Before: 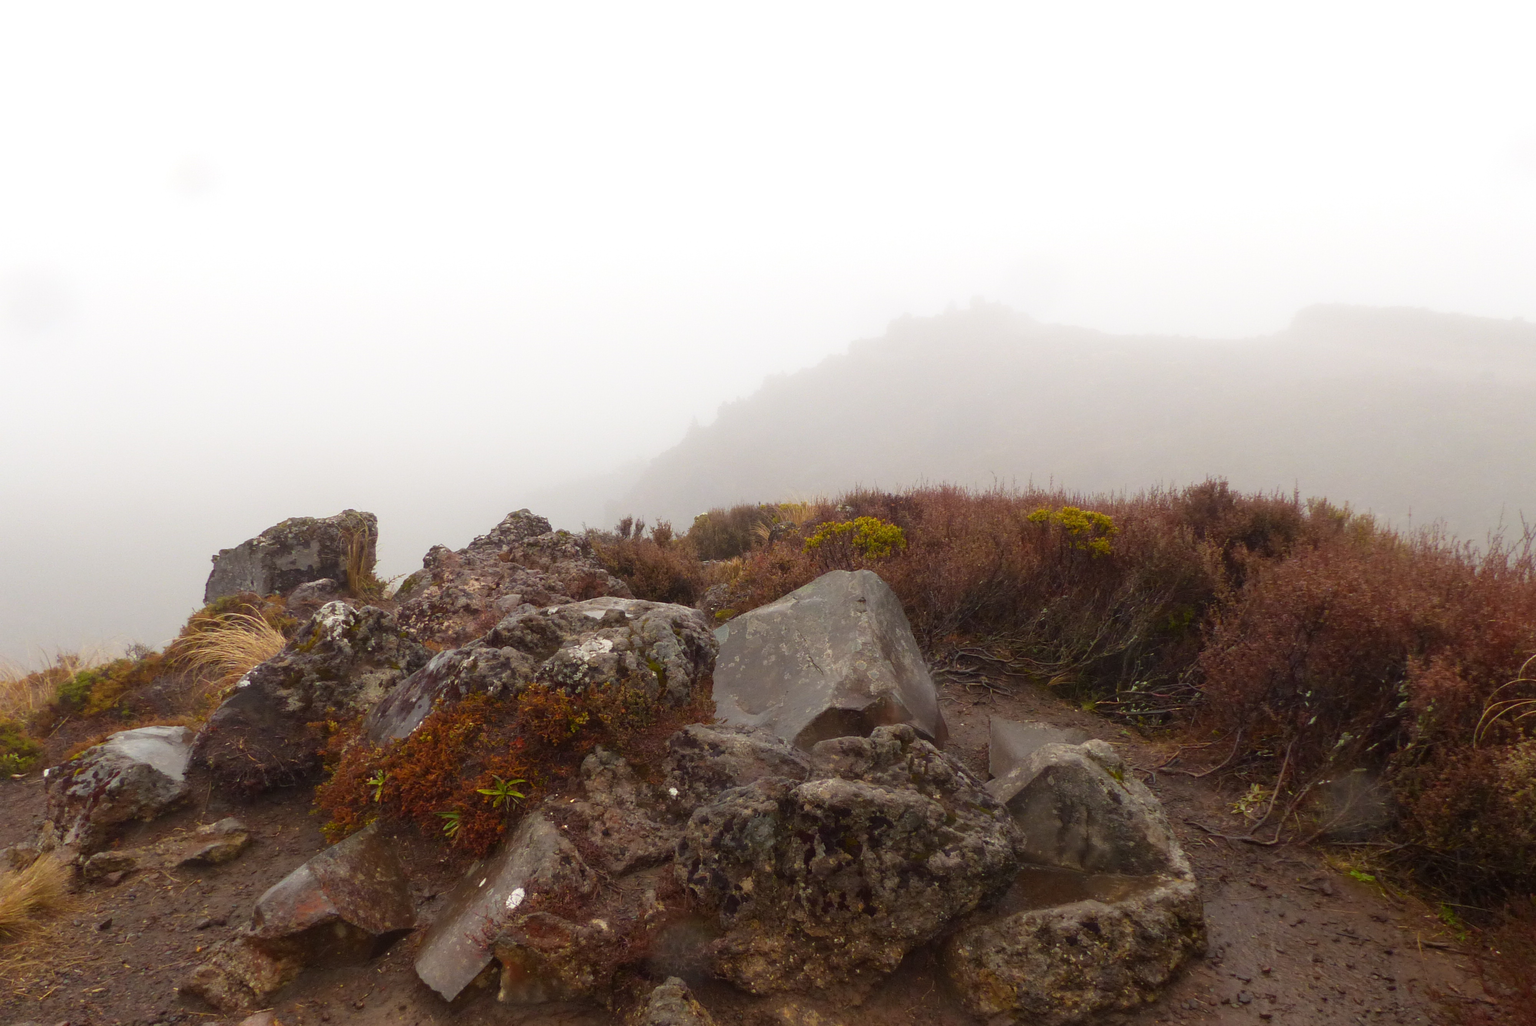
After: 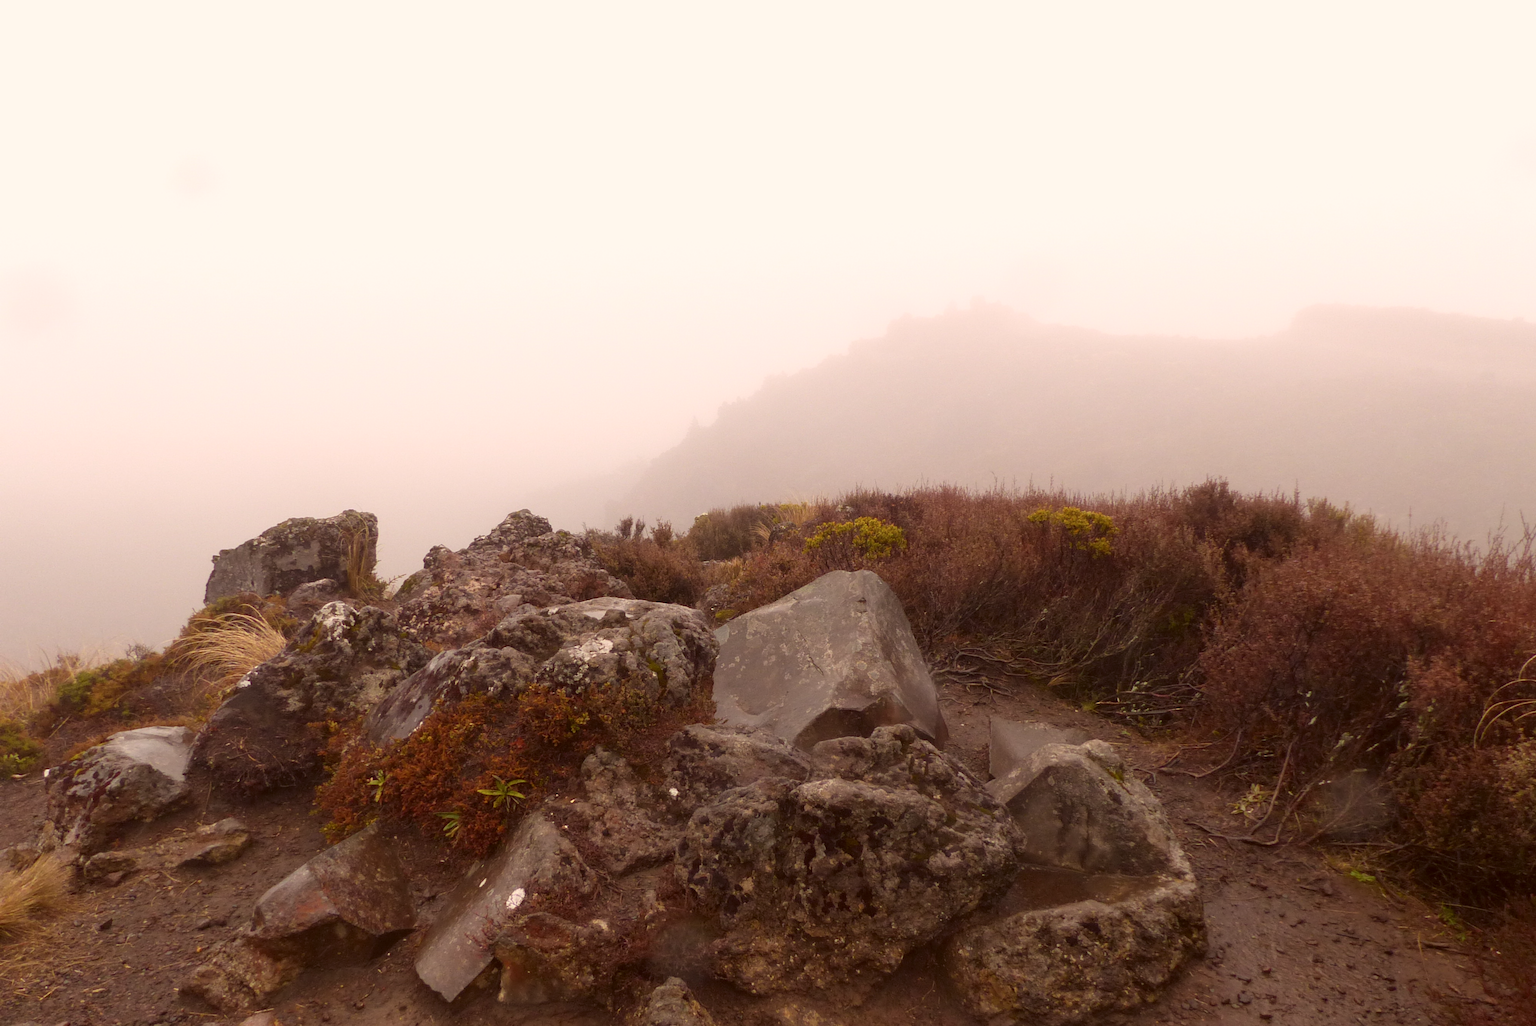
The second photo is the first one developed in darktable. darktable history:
exposure: exposure 0.296 EV, compensate exposure bias true, compensate highlight preservation false
color correction: highlights a* 10.21, highlights b* 9.72, shadows a* 8.2, shadows b* 7.67, saturation 0.809
